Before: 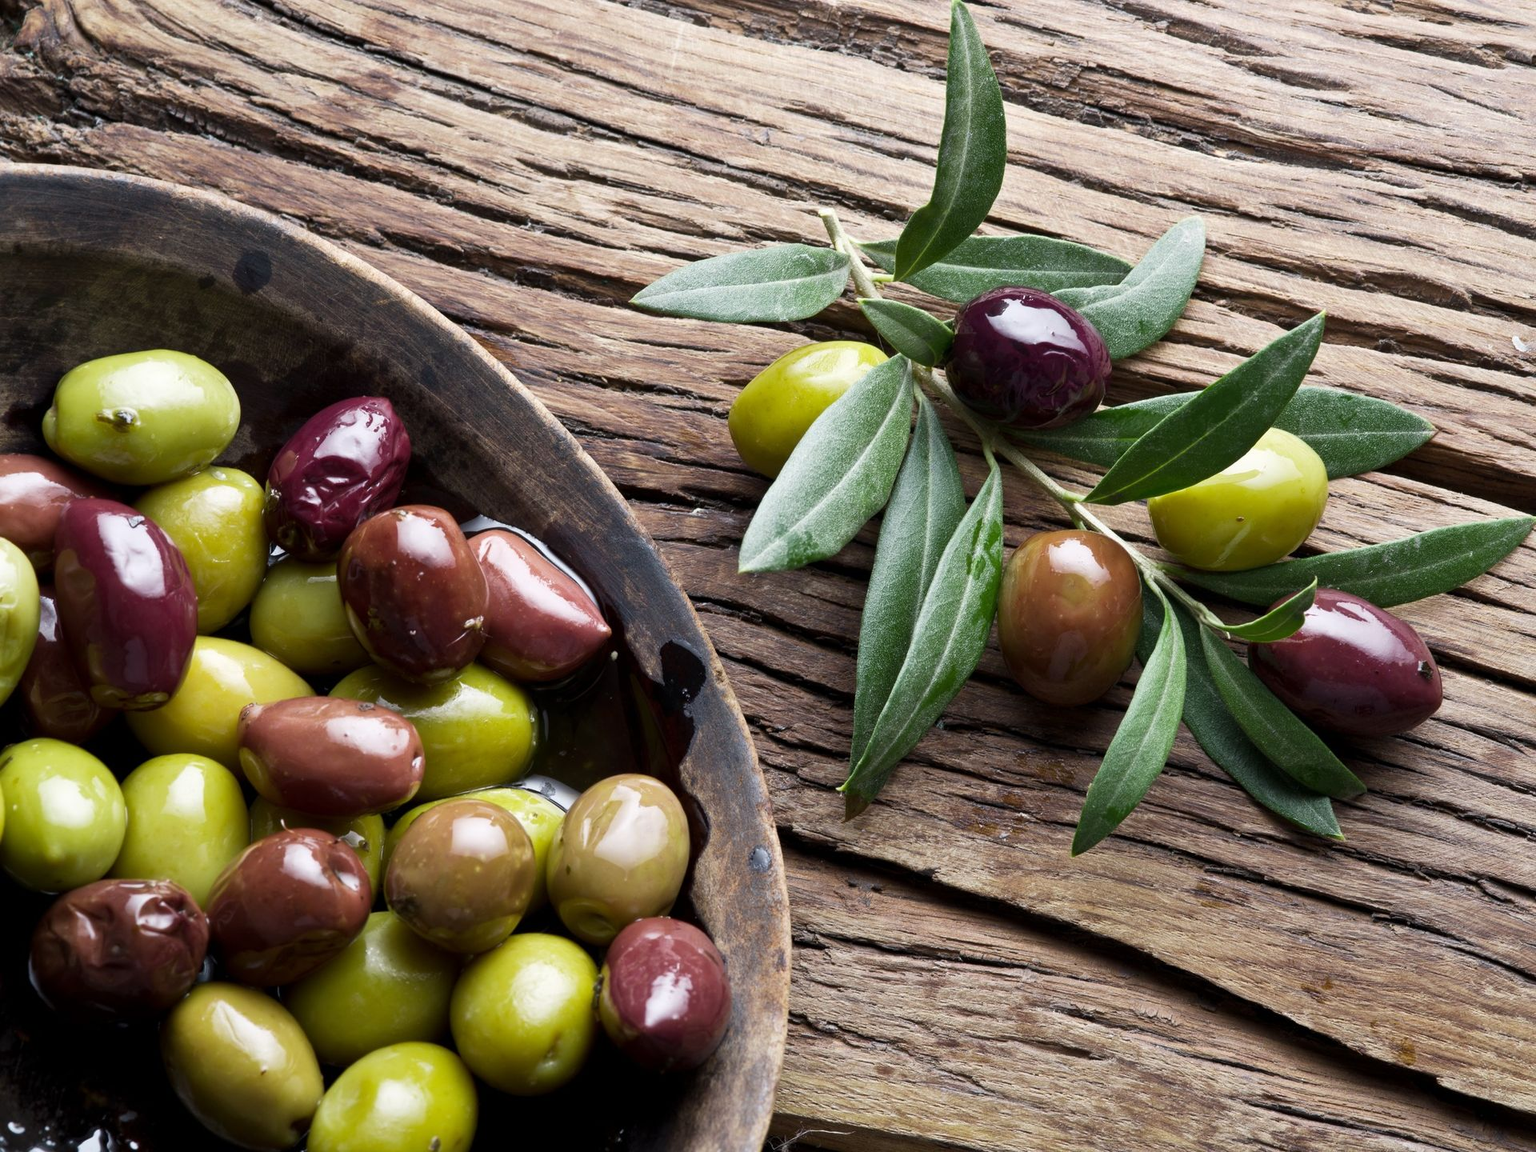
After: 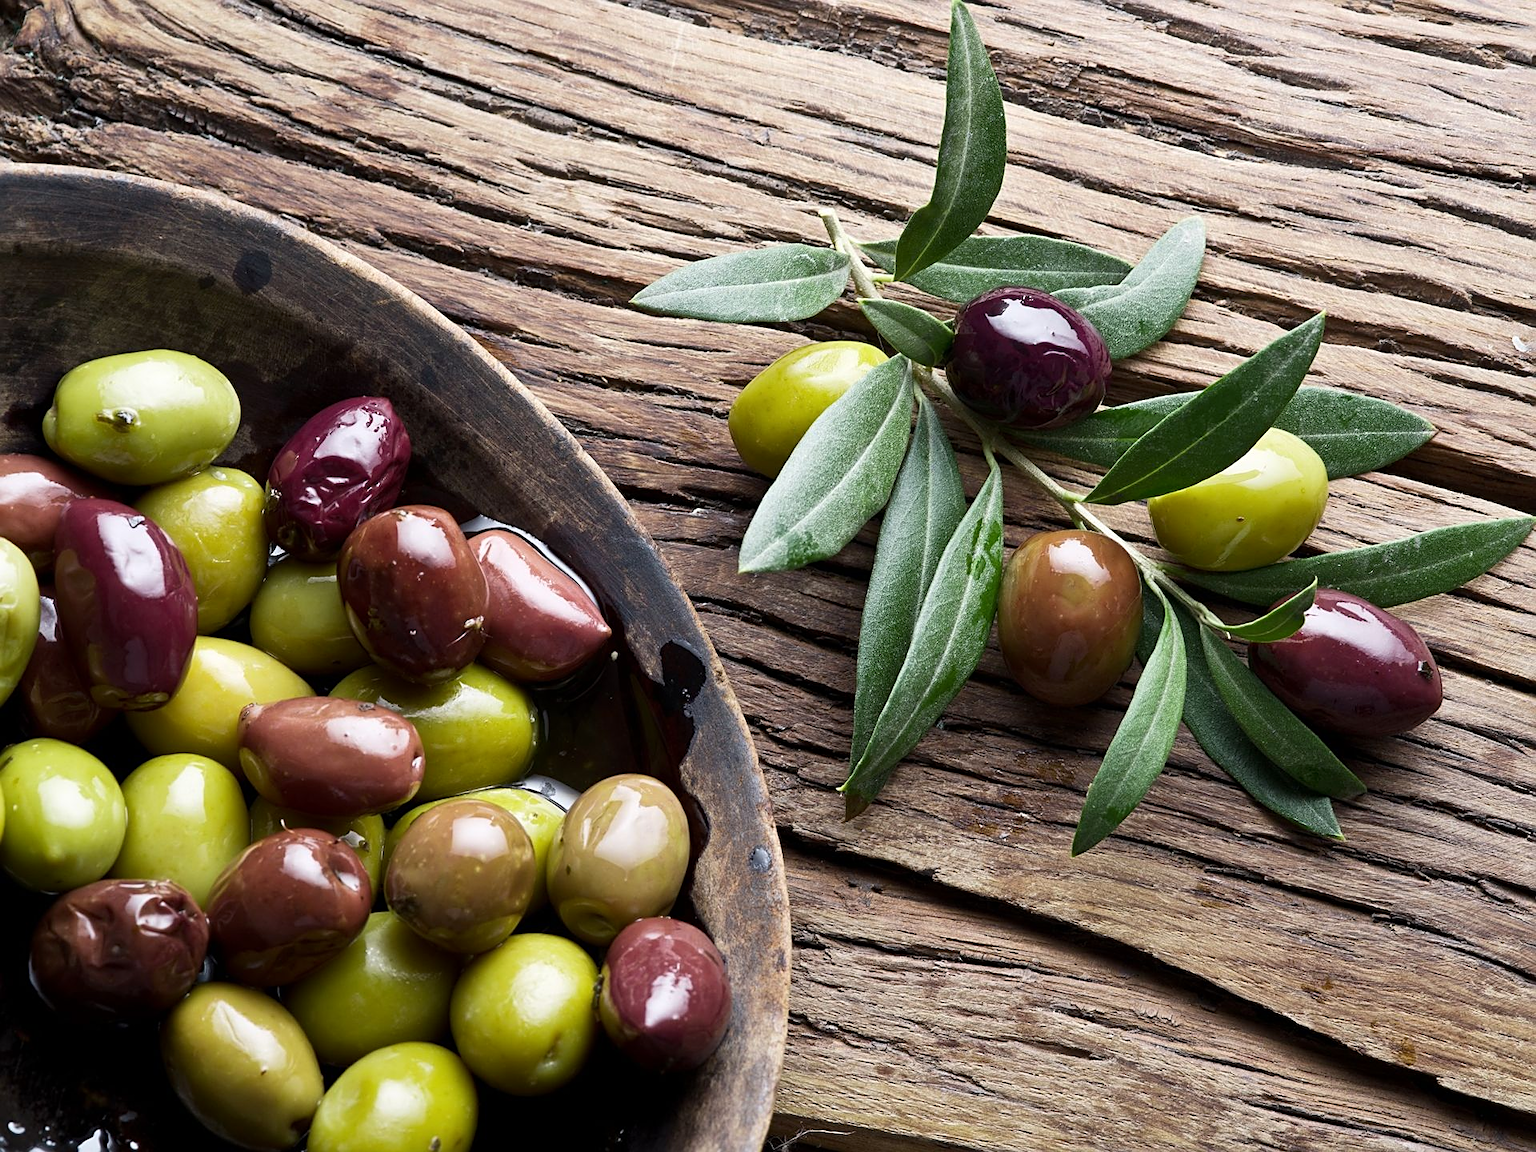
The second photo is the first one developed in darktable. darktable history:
contrast brightness saturation: contrast 0.096, brightness 0.012, saturation 0.017
sharpen: on, module defaults
